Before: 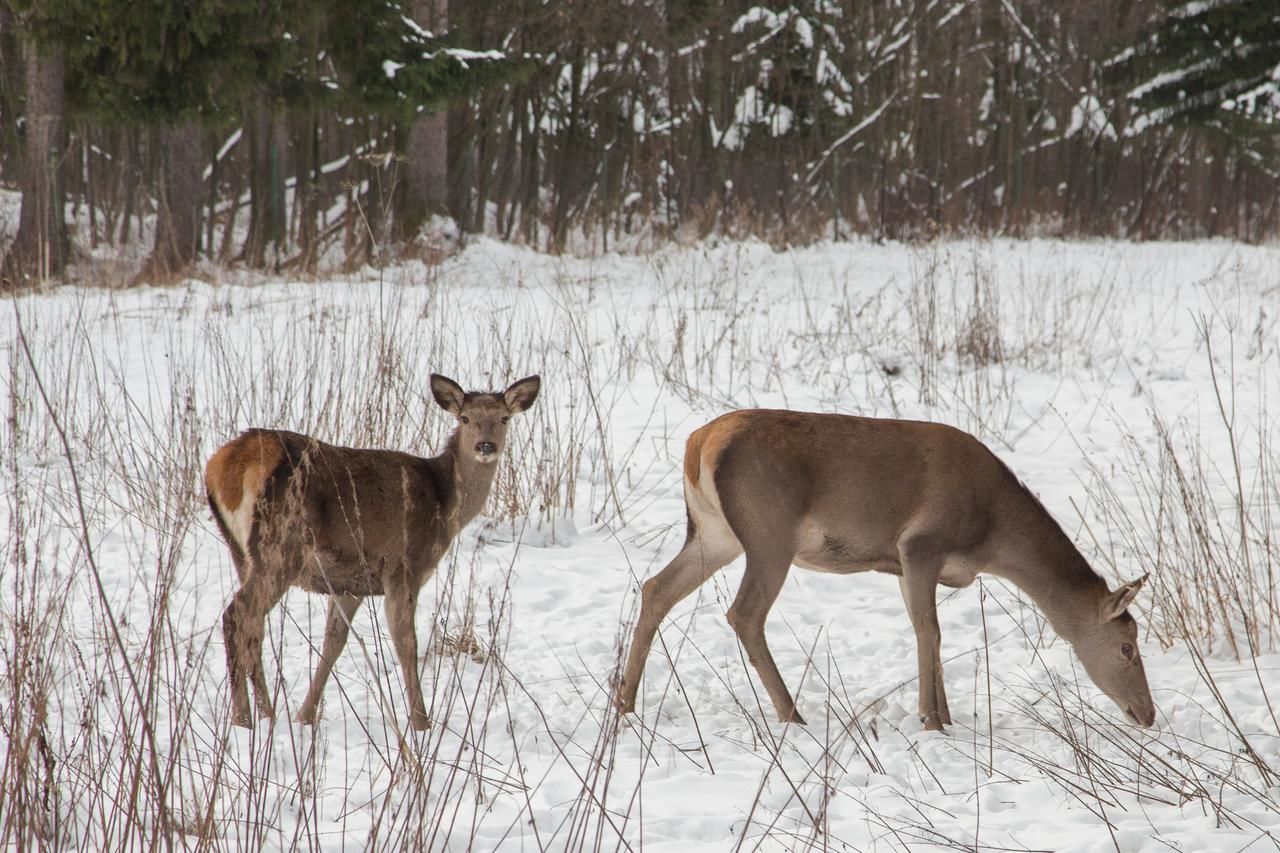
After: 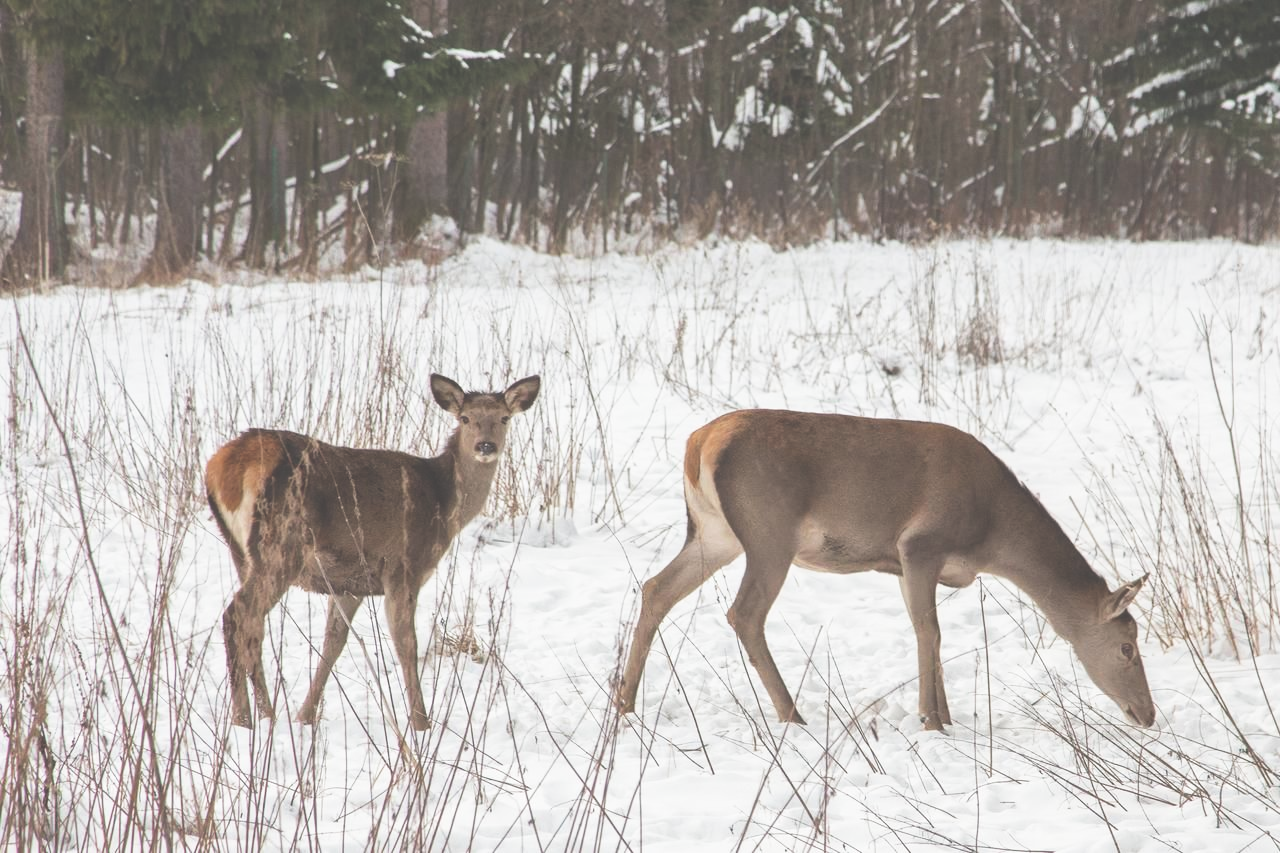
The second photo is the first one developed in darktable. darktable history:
base curve: curves: ch0 [(0, 0) (0.666, 0.806) (1, 1)], preserve colors none
exposure: black level correction -0.041, exposure 0.062 EV, compensate highlight preservation false
